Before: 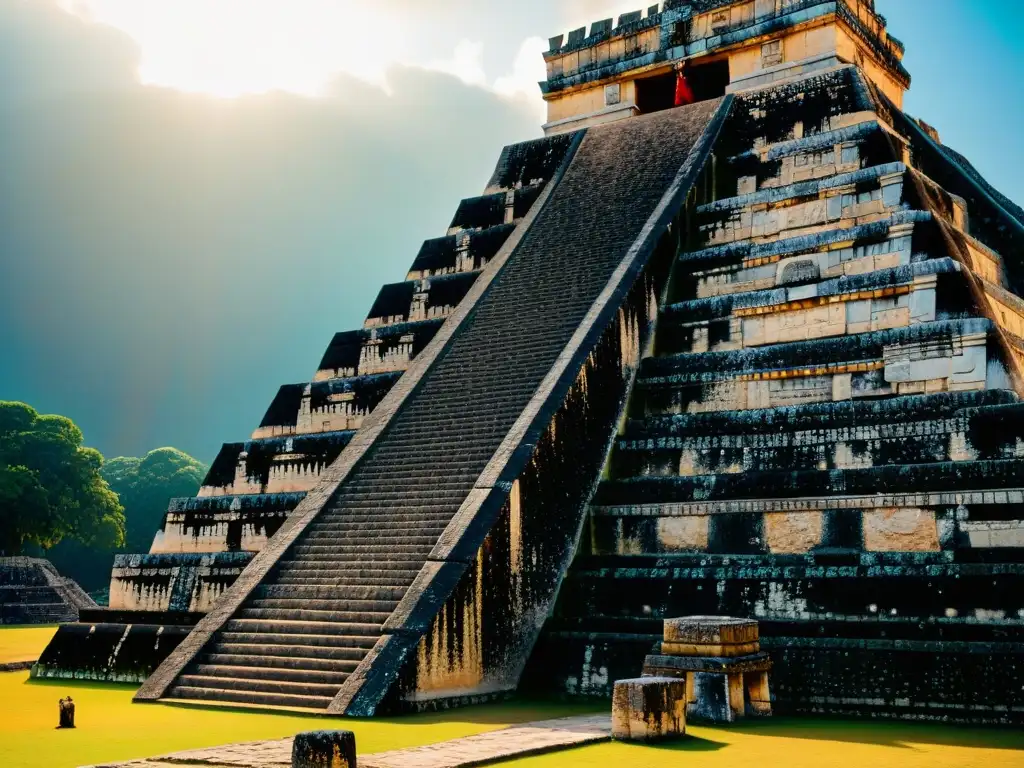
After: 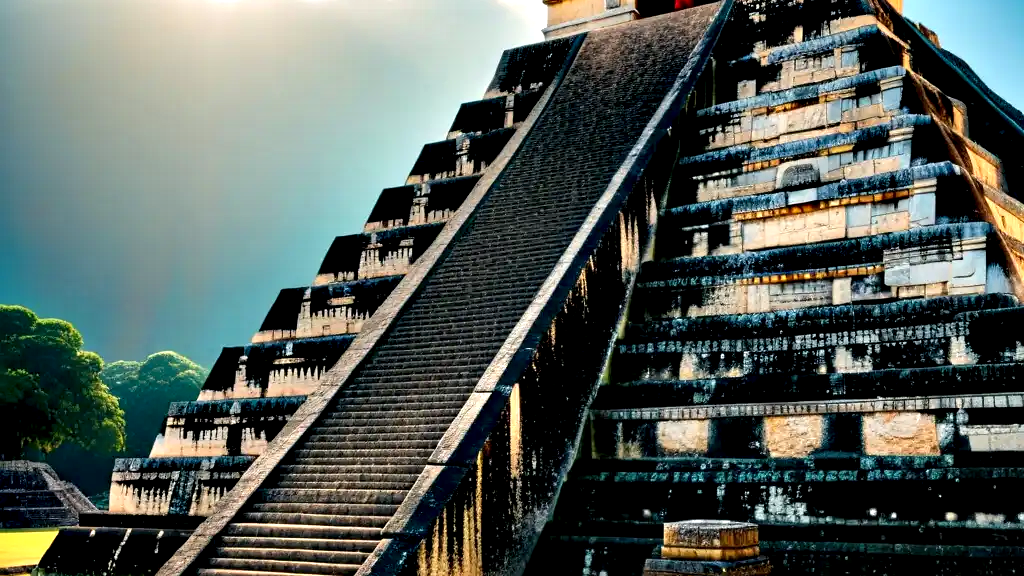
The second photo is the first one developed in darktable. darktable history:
contrast equalizer: y [[0.6 ×6], [0.55 ×6], [0 ×6], [0 ×6], [0 ×6]]
crop and rotate: top 12.545%, bottom 12.405%
